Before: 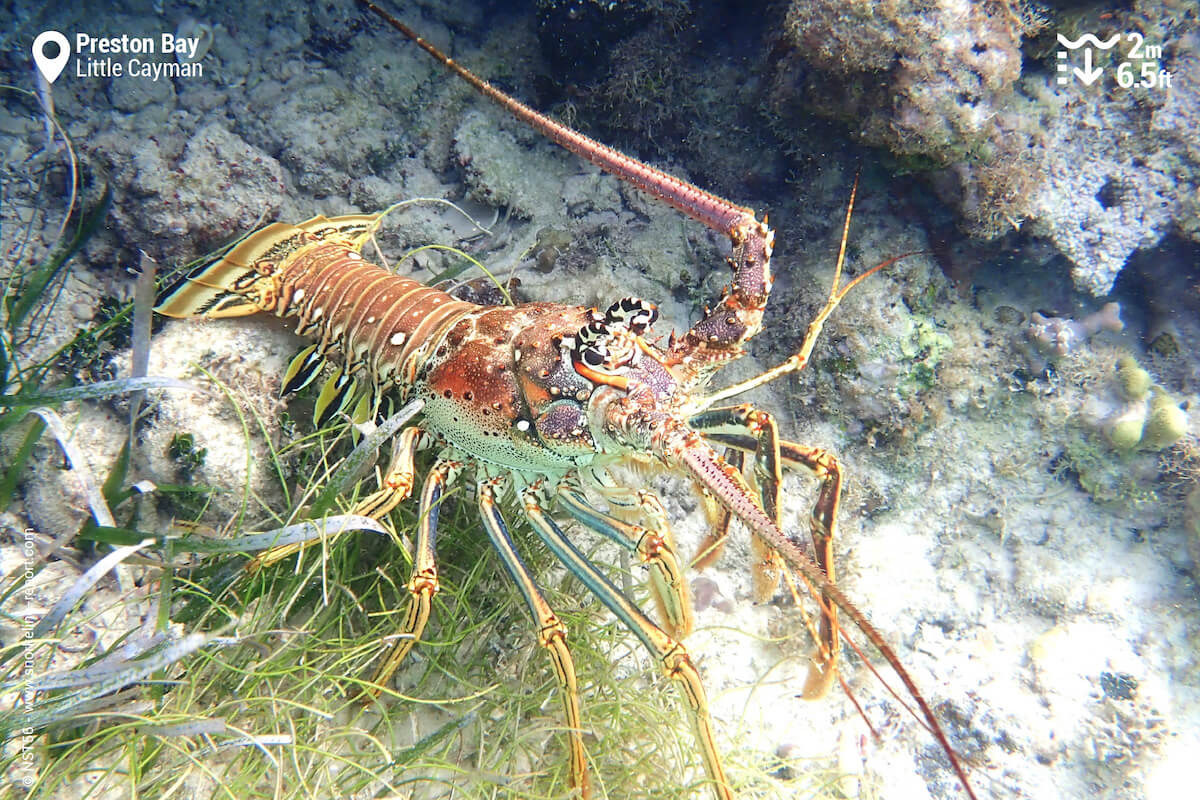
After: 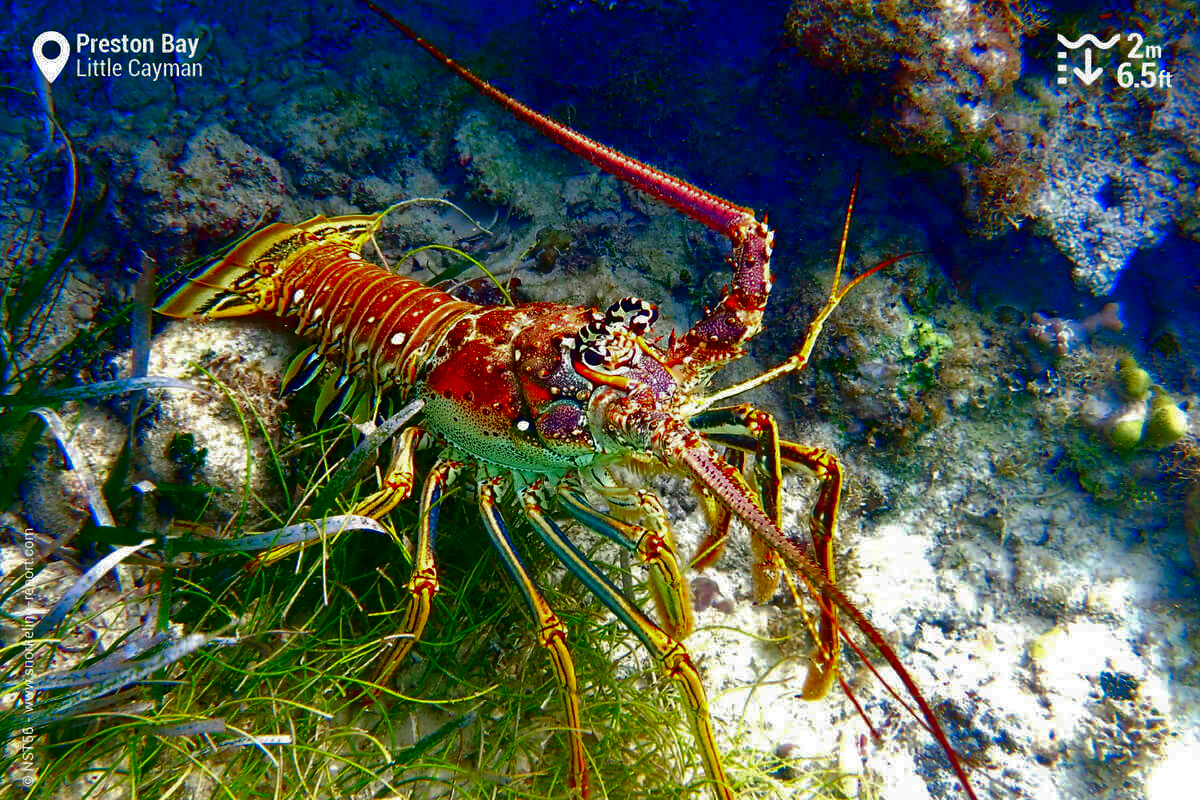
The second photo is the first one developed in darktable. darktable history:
shadows and highlights: on, module defaults
contrast brightness saturation: brightness -0.984, saturation 0.998
